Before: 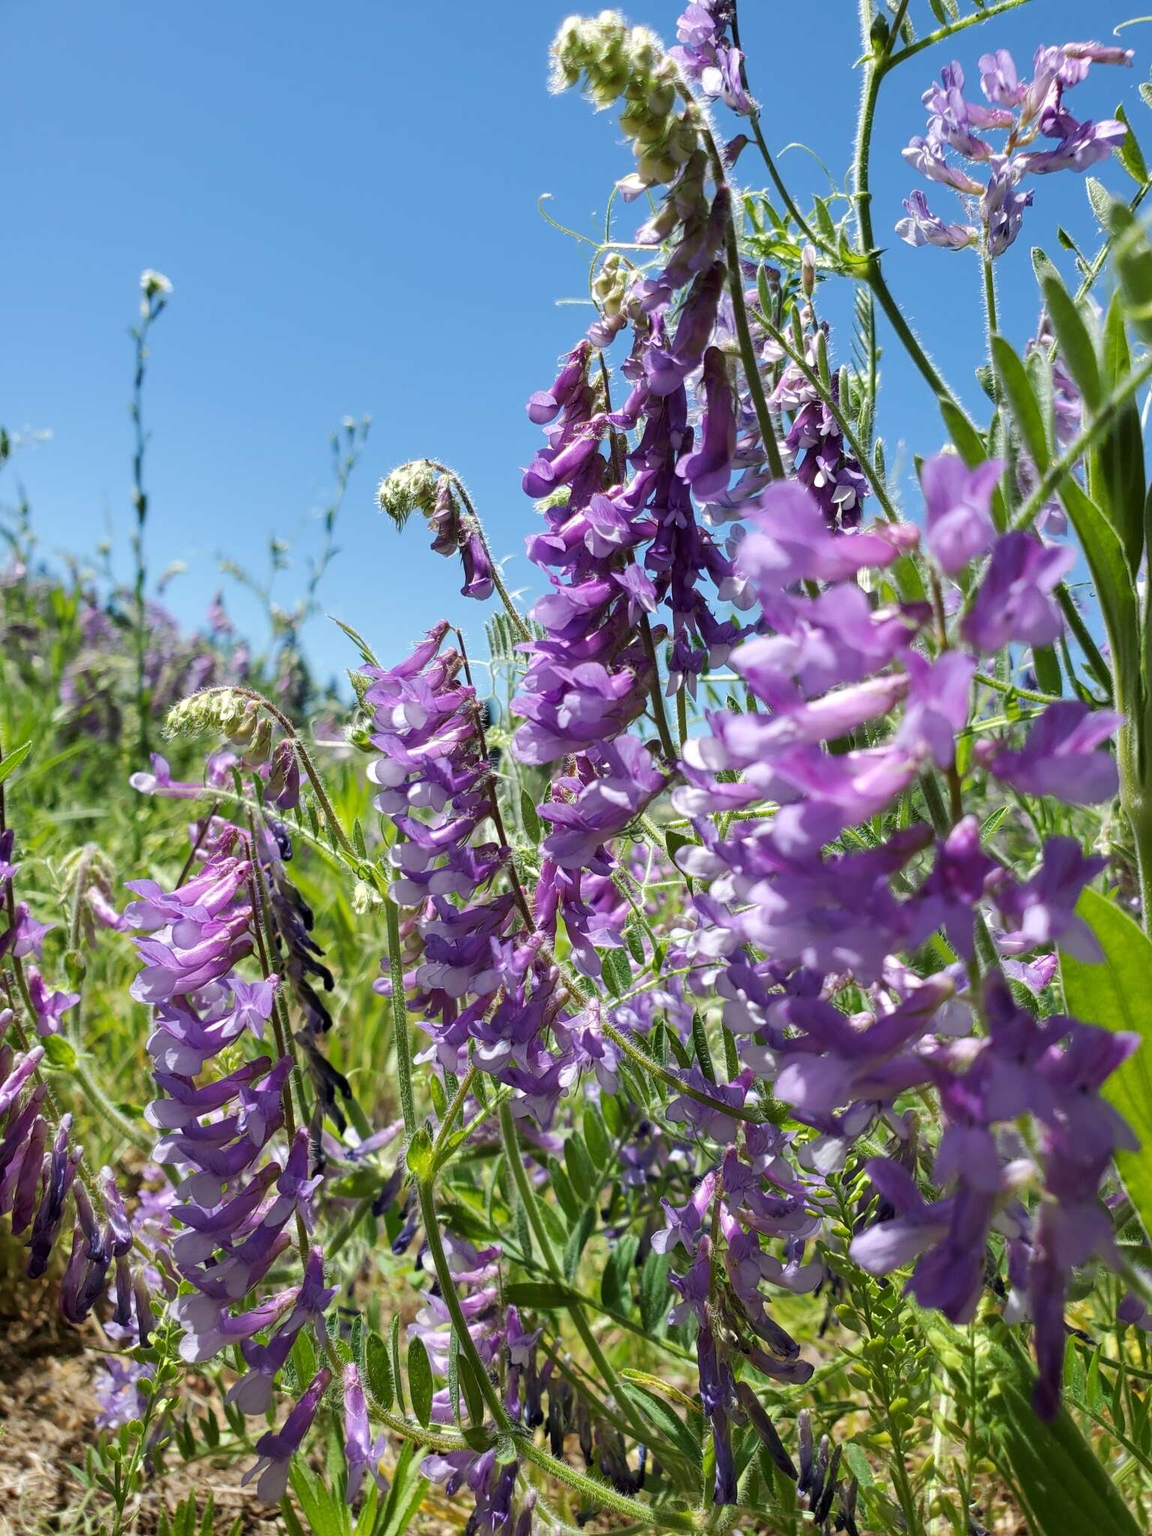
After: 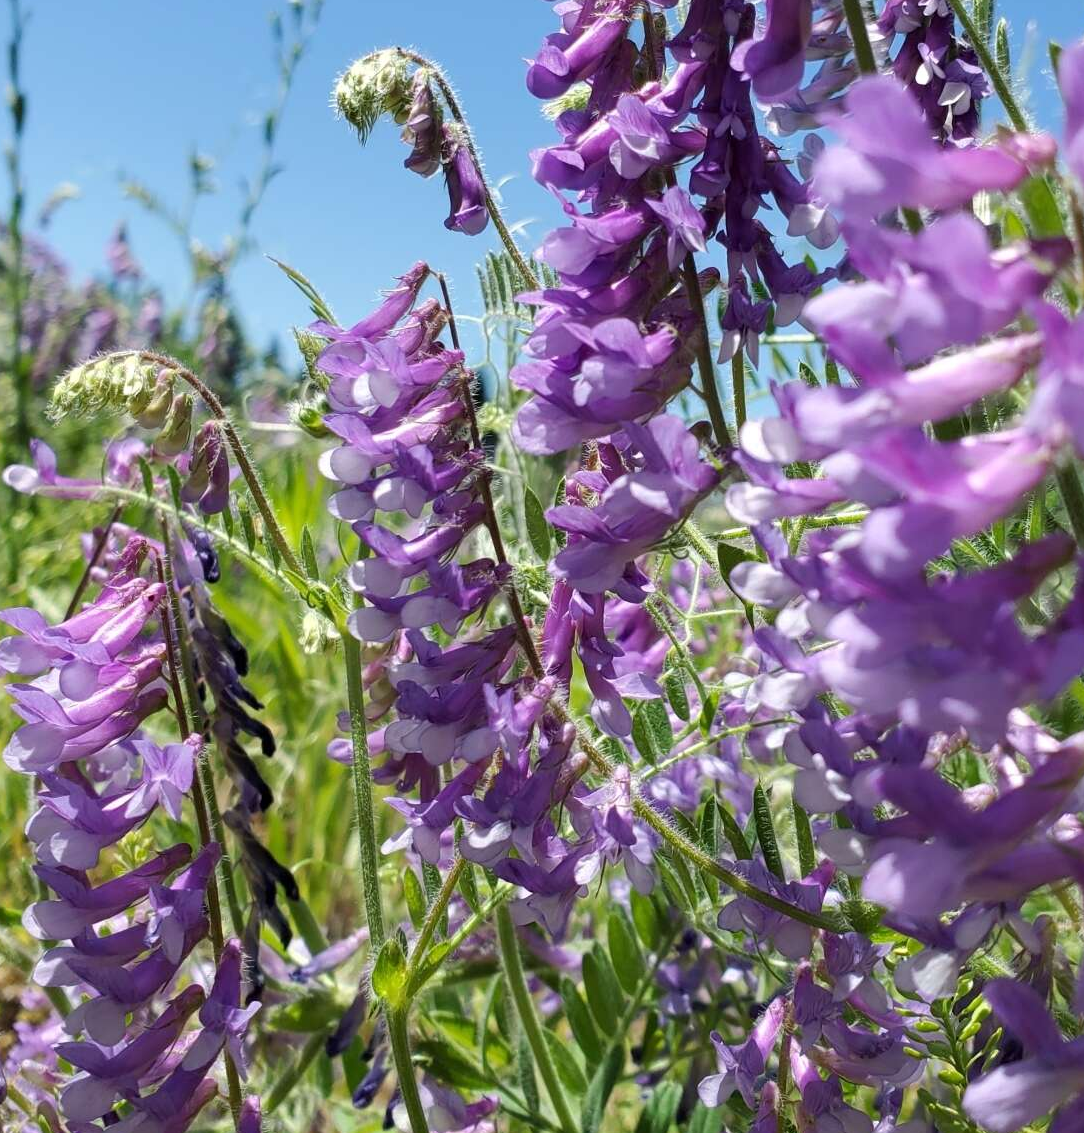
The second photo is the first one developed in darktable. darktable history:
crop: left 11.123%, top 27.61%, right 18.3%, bottom 17.034%
